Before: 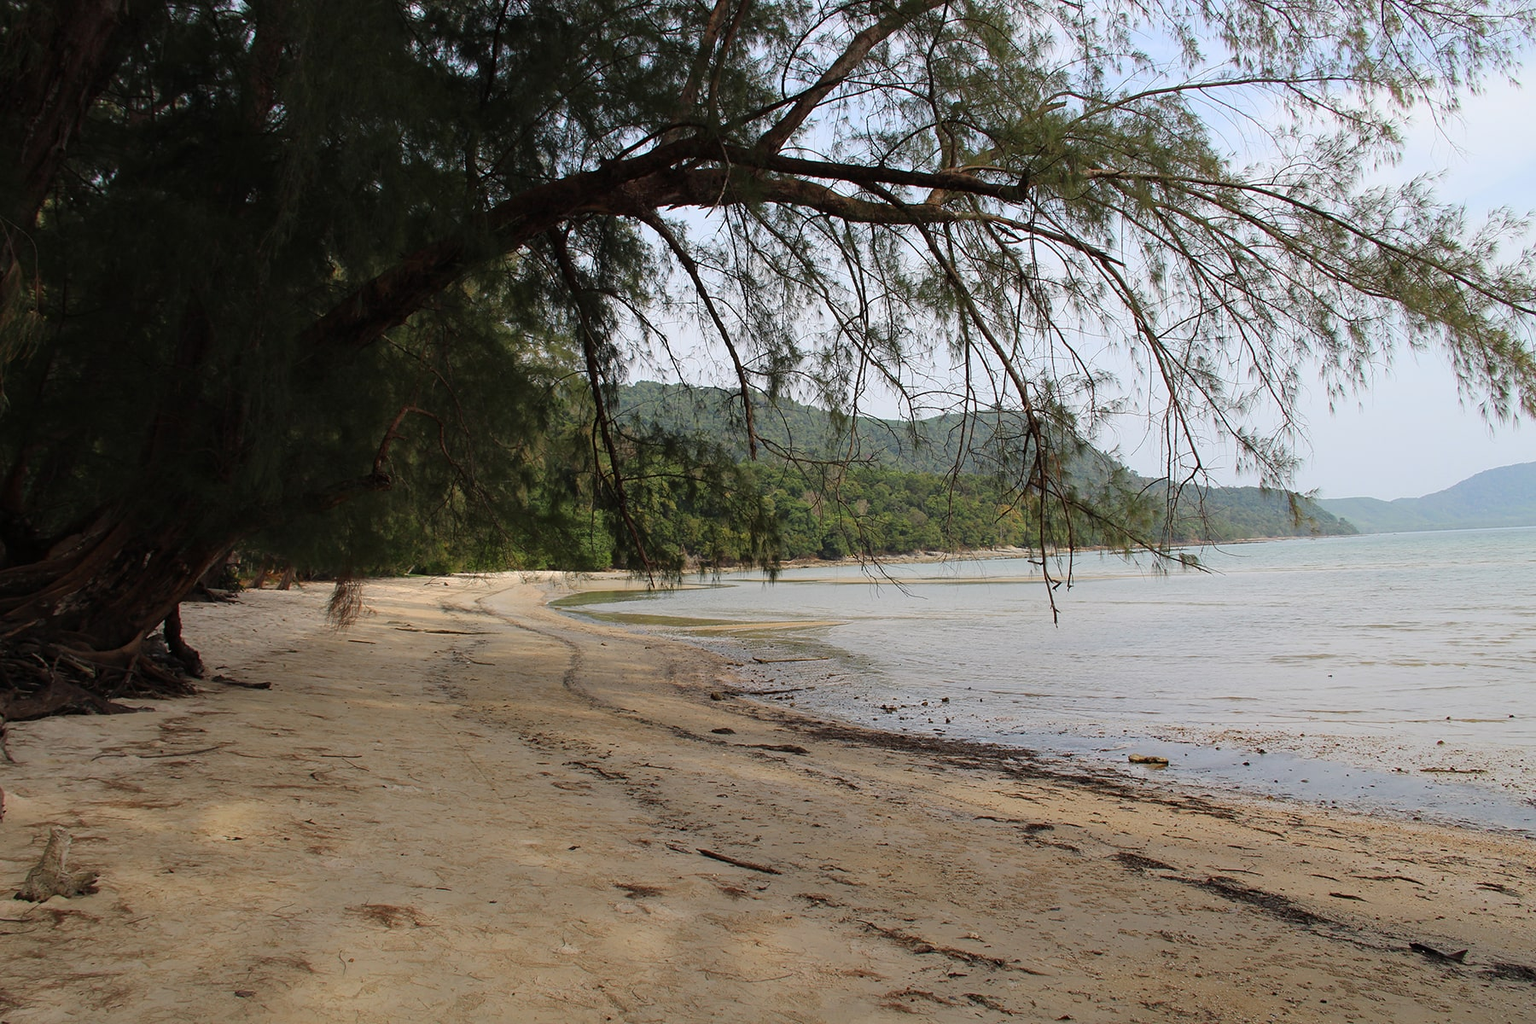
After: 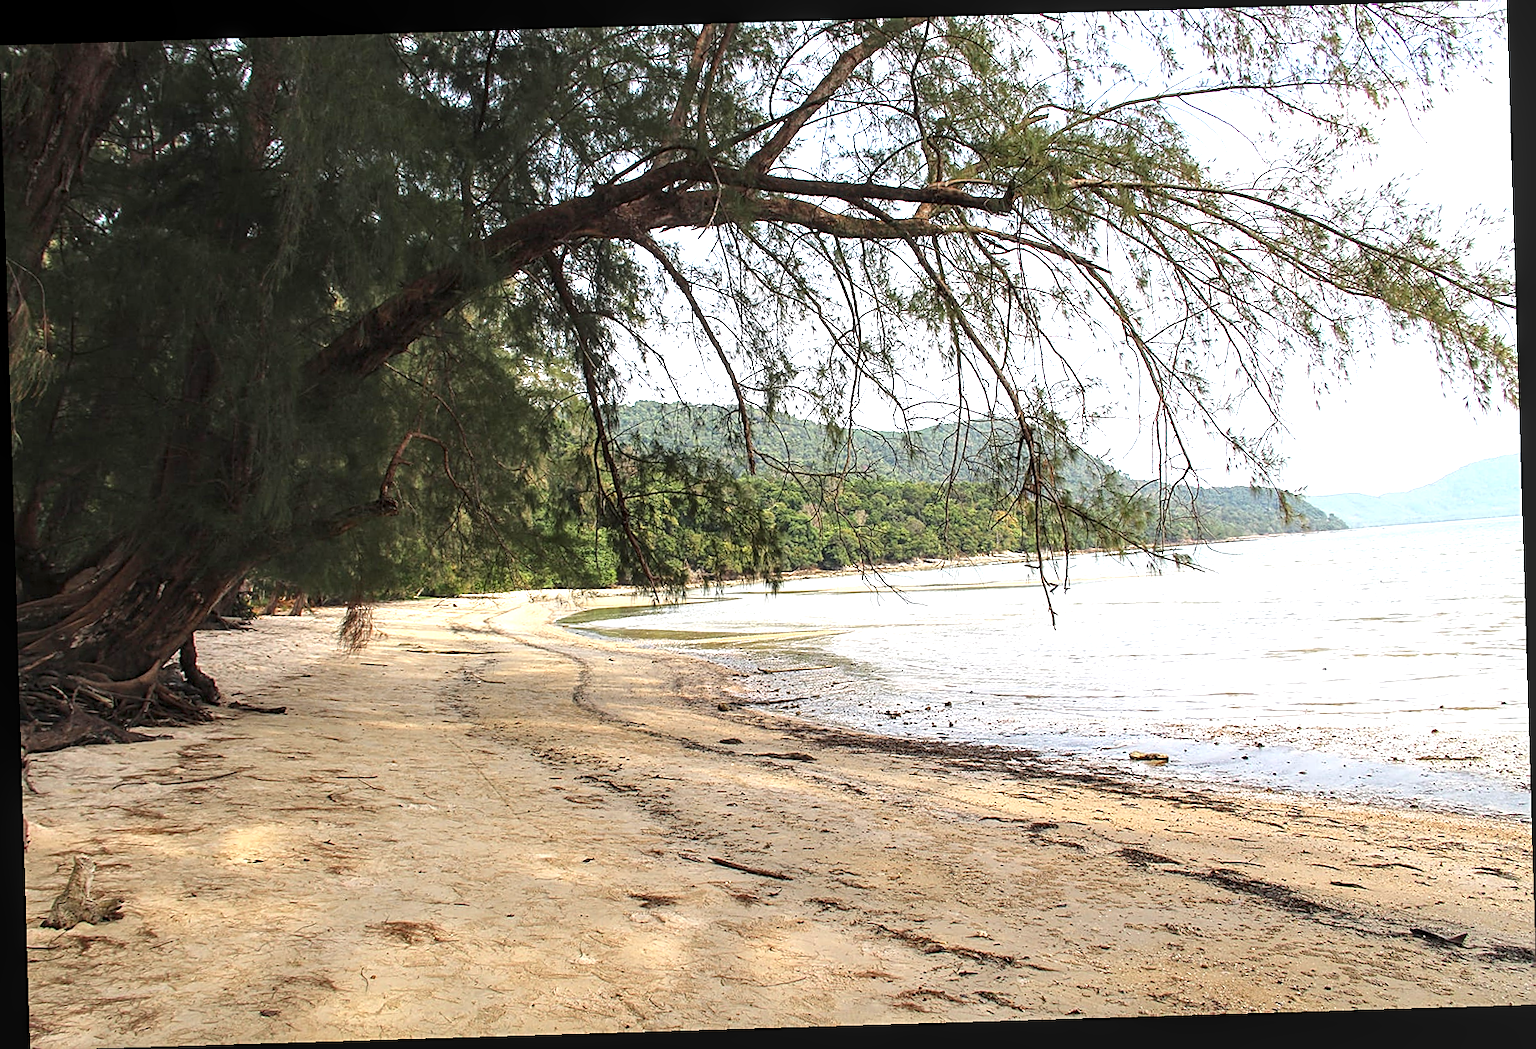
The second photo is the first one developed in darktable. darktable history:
exposure: black level correction 0, exposure 1.4 EV, compensate highlight preservation false
sharpen: on, module defaults
local contrast: detail 130%
rotate and perspective: rotation -1.75°, automatic cropping off
